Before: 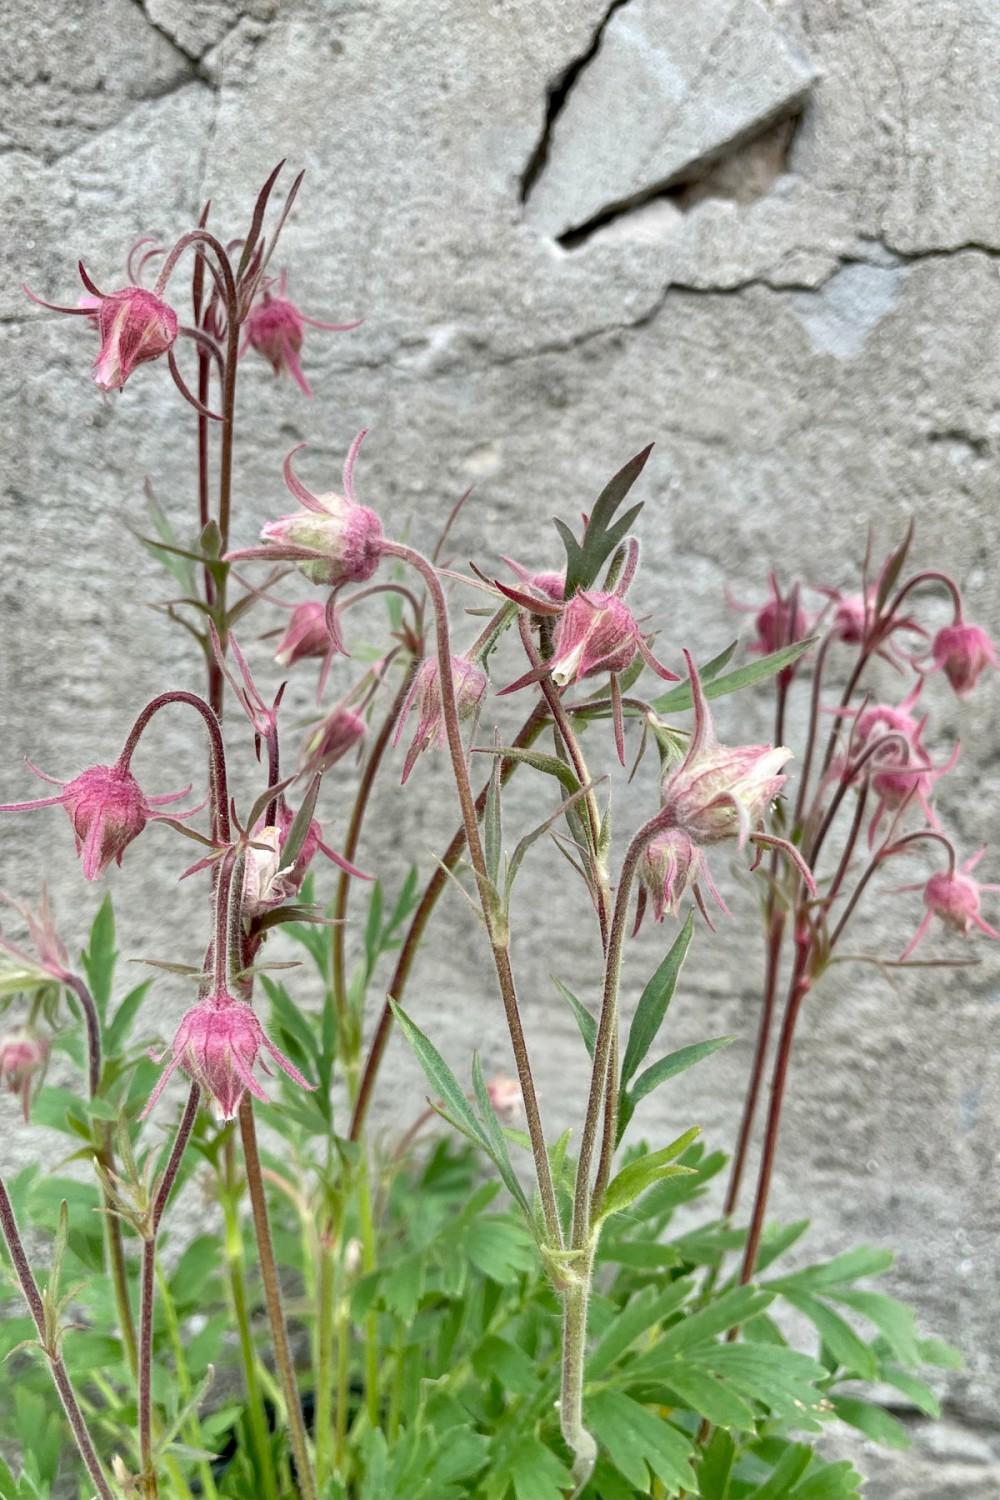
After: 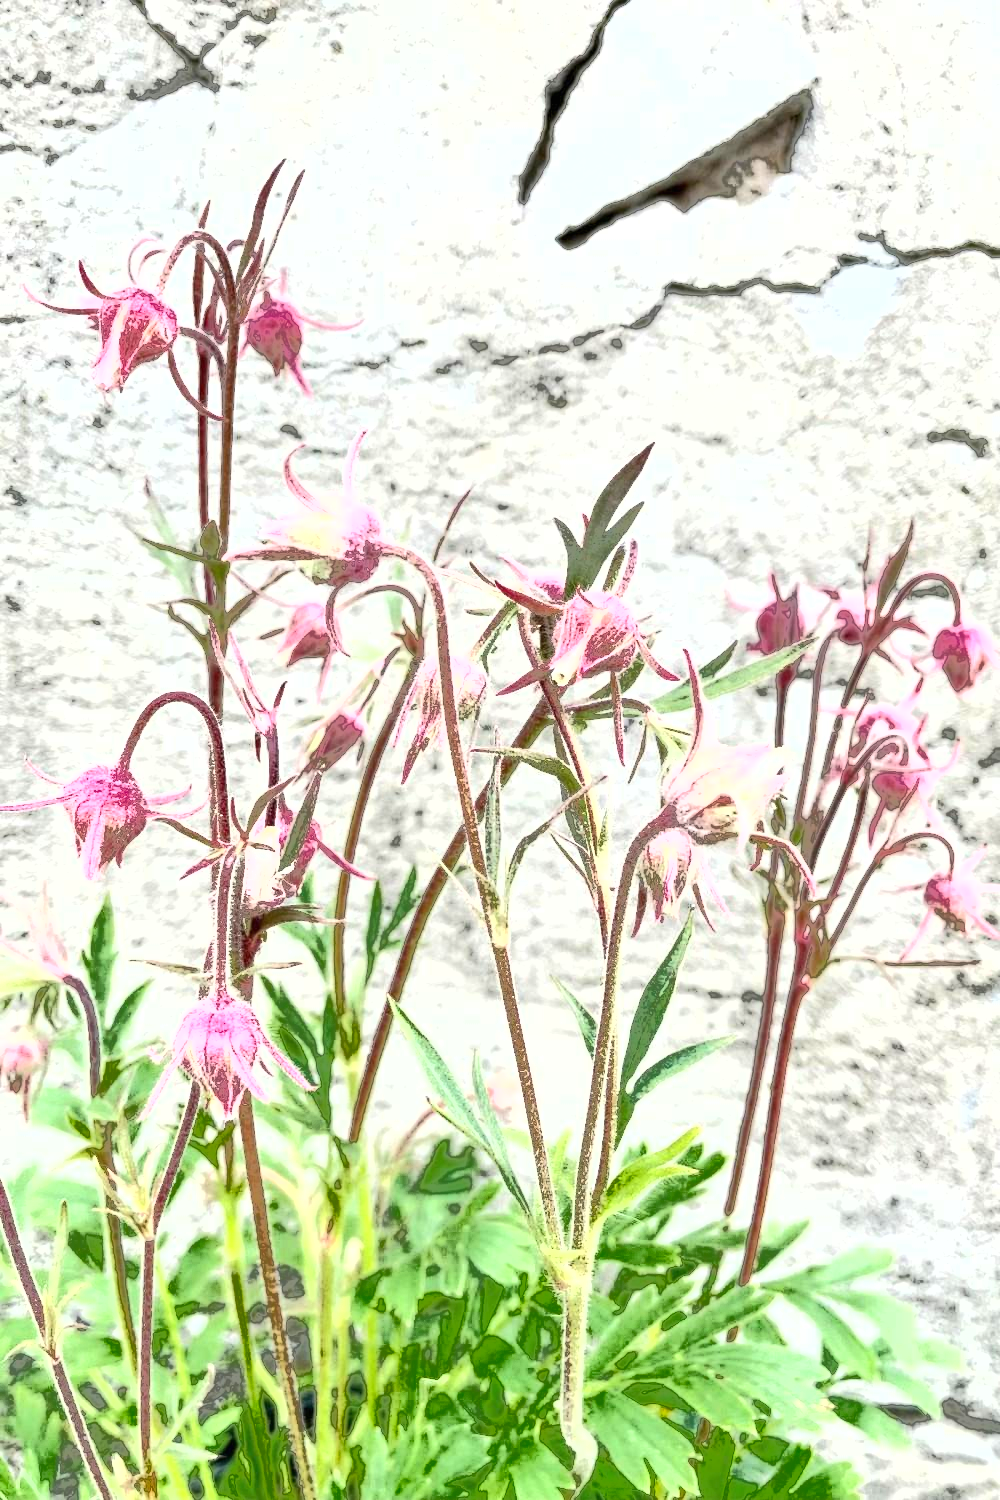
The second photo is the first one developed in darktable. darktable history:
exposure: black level correction 0, exposure 1.2 EV, compensate exposure bias true, compensate highlight preservation false
fill light: exposure -0.73 EV, center 0.69, width 2.2
